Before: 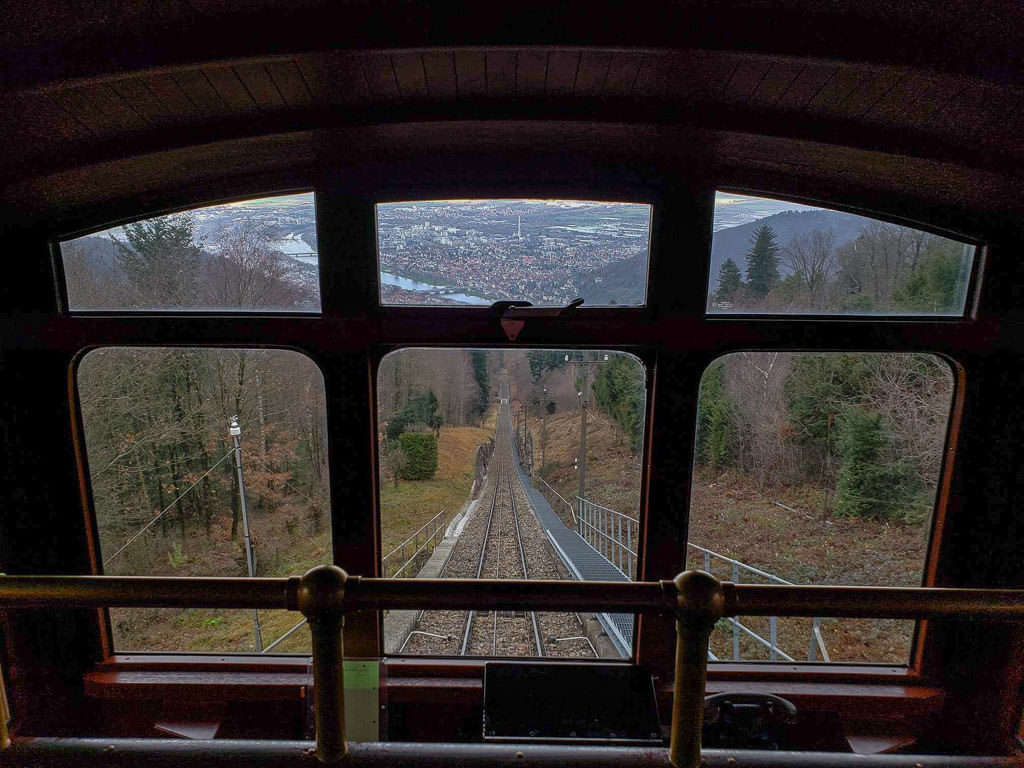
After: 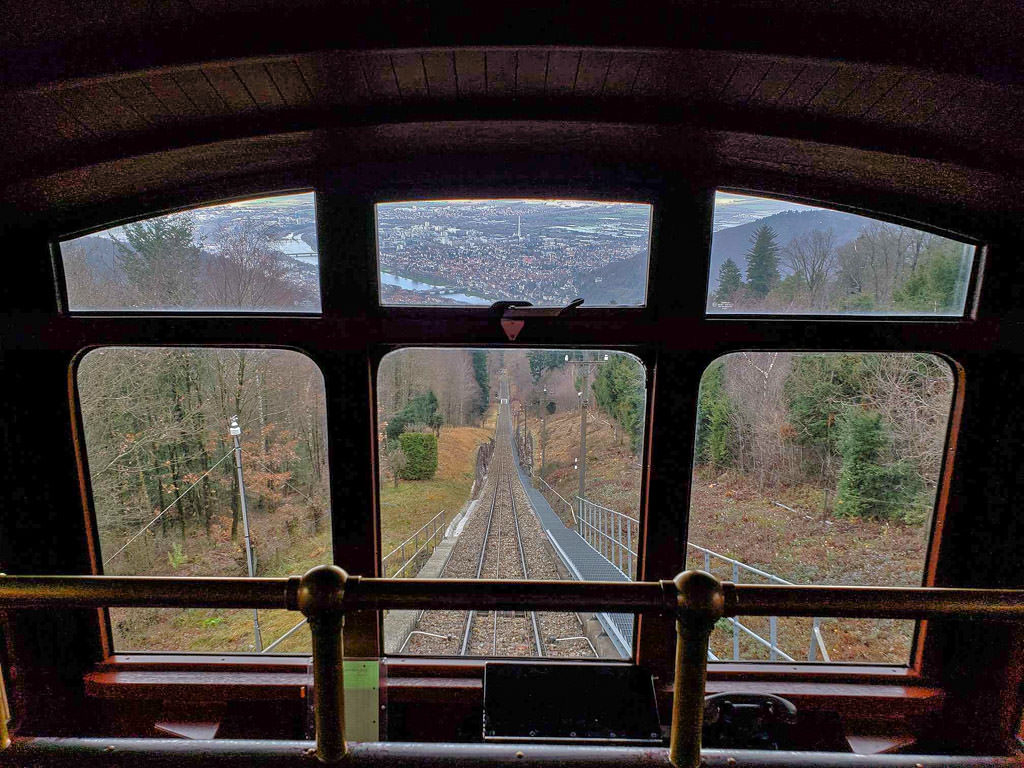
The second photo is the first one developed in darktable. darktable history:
tone equalizer: -7 EV 0.142 EV, -6 EV 0.607 EV, -5 EV 1.17 EV, -4 EV 1.34 EV, -3 EV 1.16 EV, -2 EV 0.6 EV, -1 EV 0.167 EV
